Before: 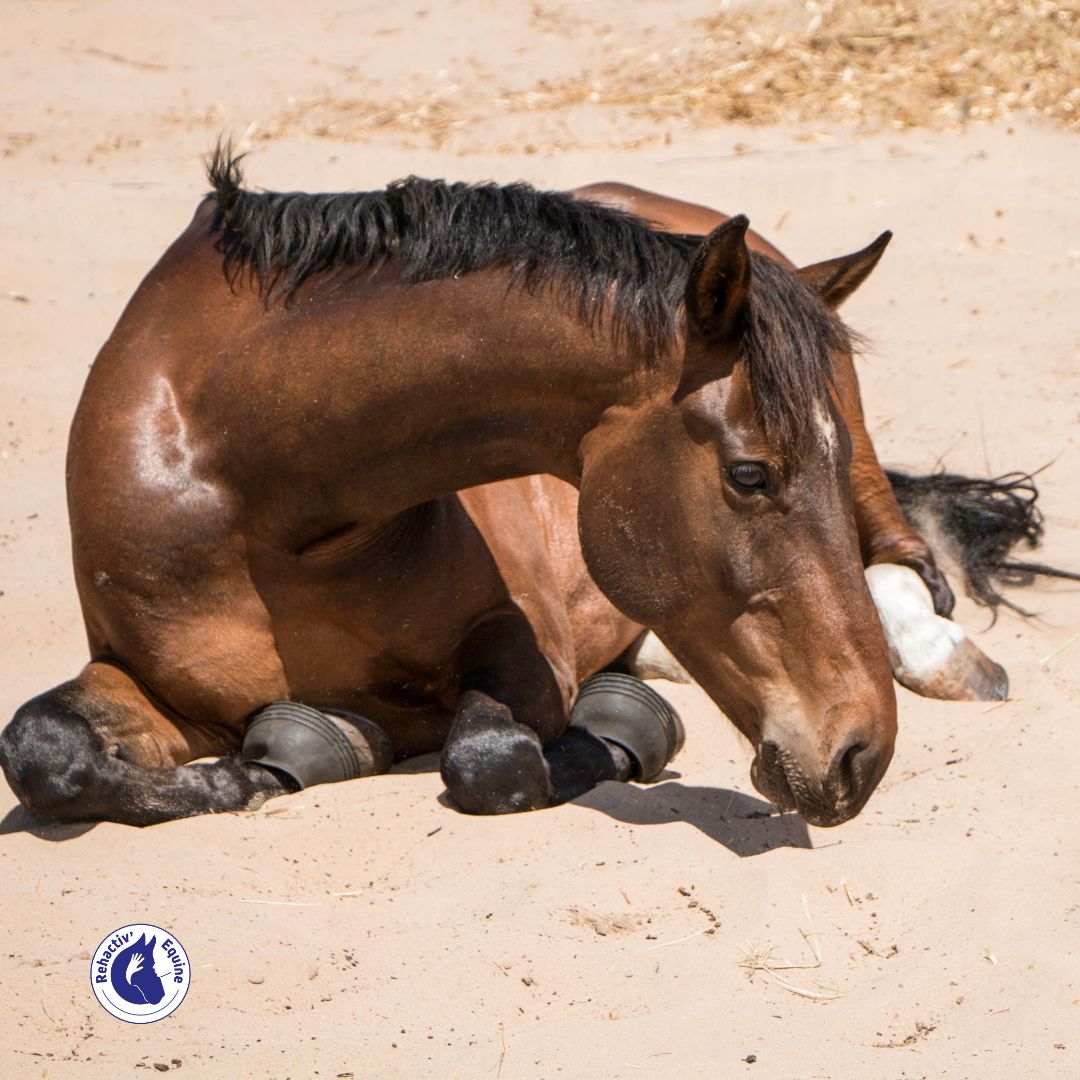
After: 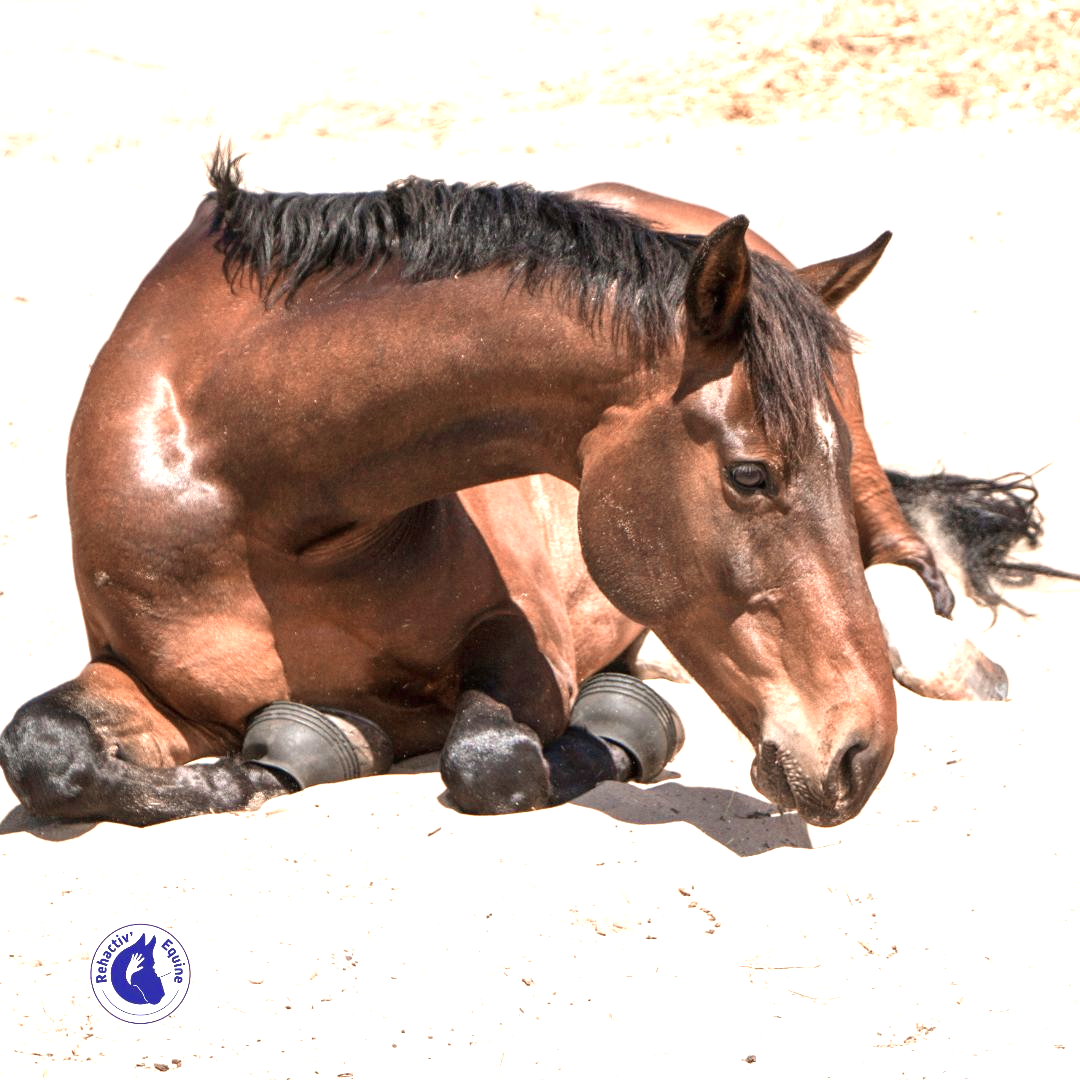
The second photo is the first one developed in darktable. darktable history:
color zones: curves: ch0 [(0, 0.473) (0.001, 0.473) (0.226, 0.548) (0.4, 0.589) (0.525, 0.54) (0.728, 0.403) (0.999, 0.473) (1, 0.473)]; ch1 [(0, 0.619) (0.001, 0.619) (0.234, 0.388) (0.4, 0.372) (0.528, 0.422) (0.732, 0.53) (0.999, 0.619) (1, 0.619)]; ch2 [(0, 0.547) (0.001, 0.547) (0.226, 0.45) (0.4, 0.525) (0.525, 0.585) (0.8, 0.511) (0.999, 0.547) (1, 0.547)]
exposure: black level correction 0, exposure 1 EV, compensate highlight preservation false
